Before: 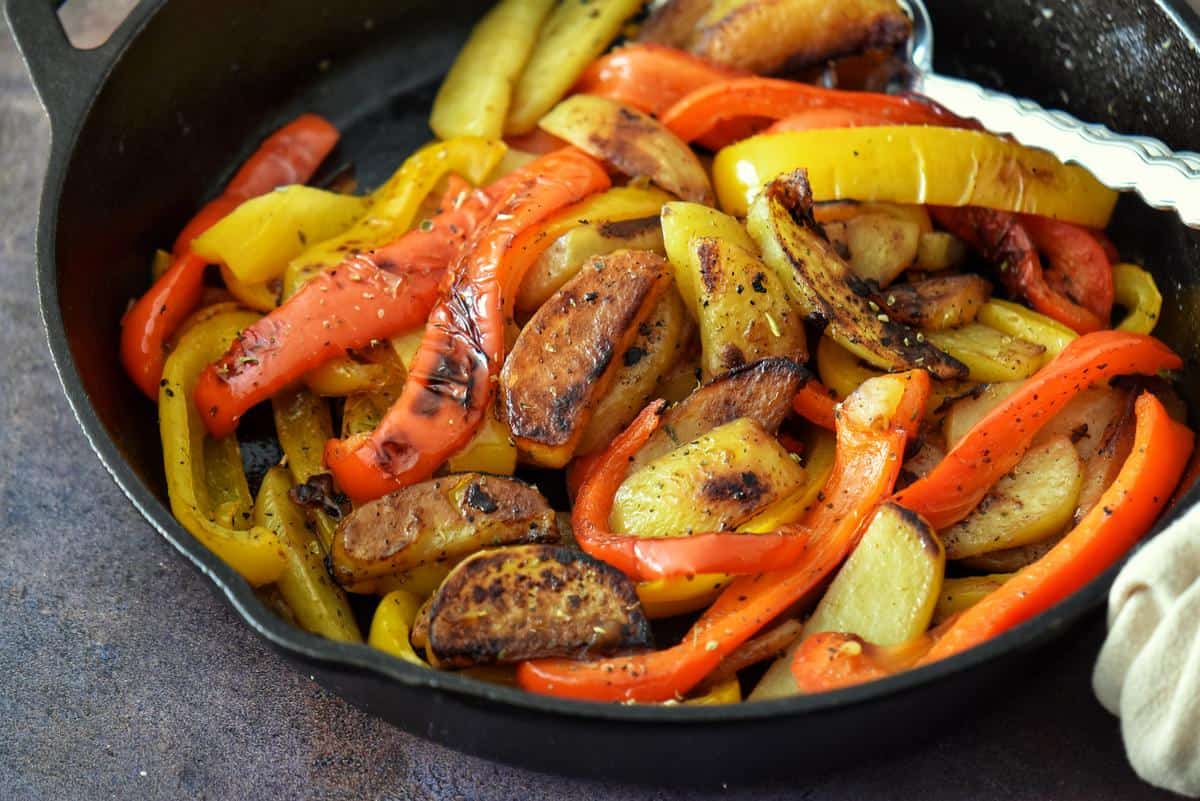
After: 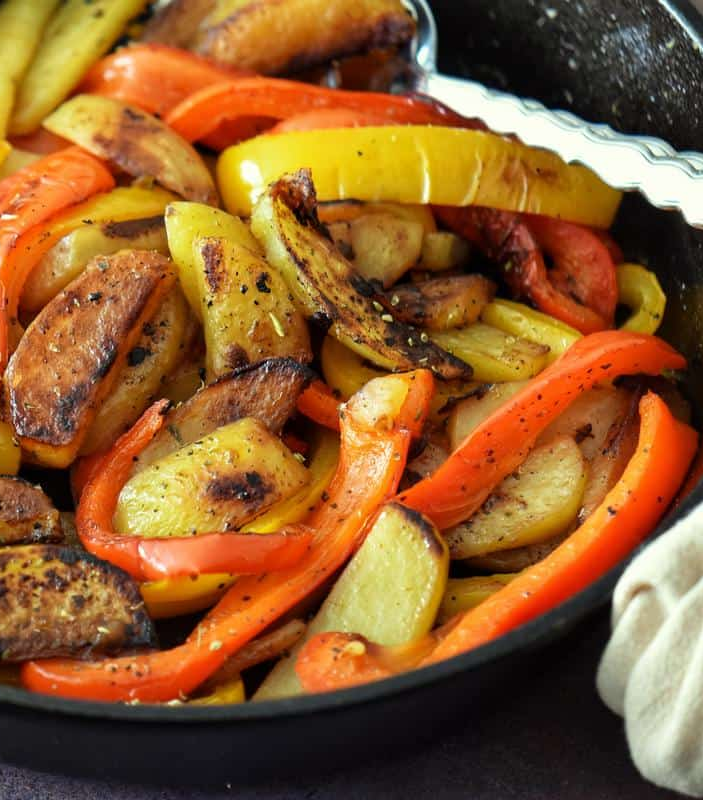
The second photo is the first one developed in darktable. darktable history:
crop: left 41.34%
